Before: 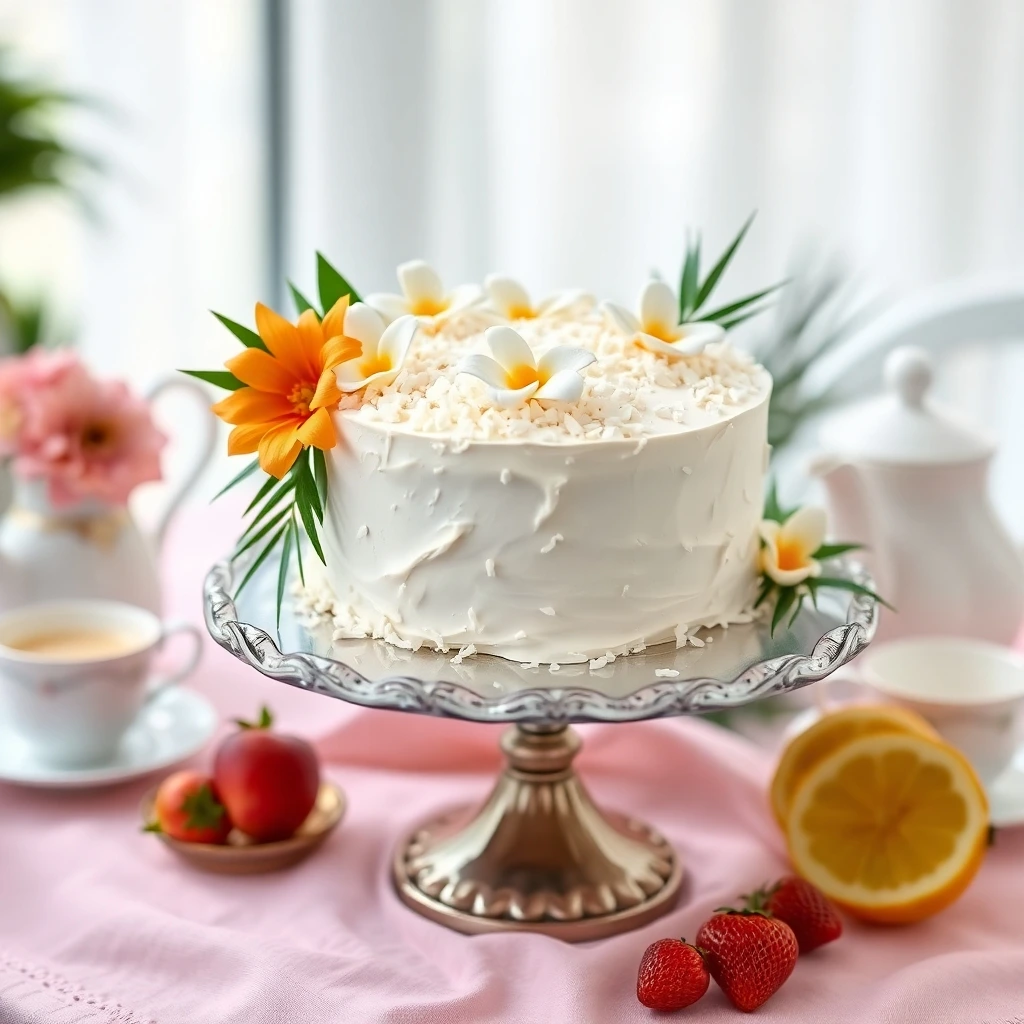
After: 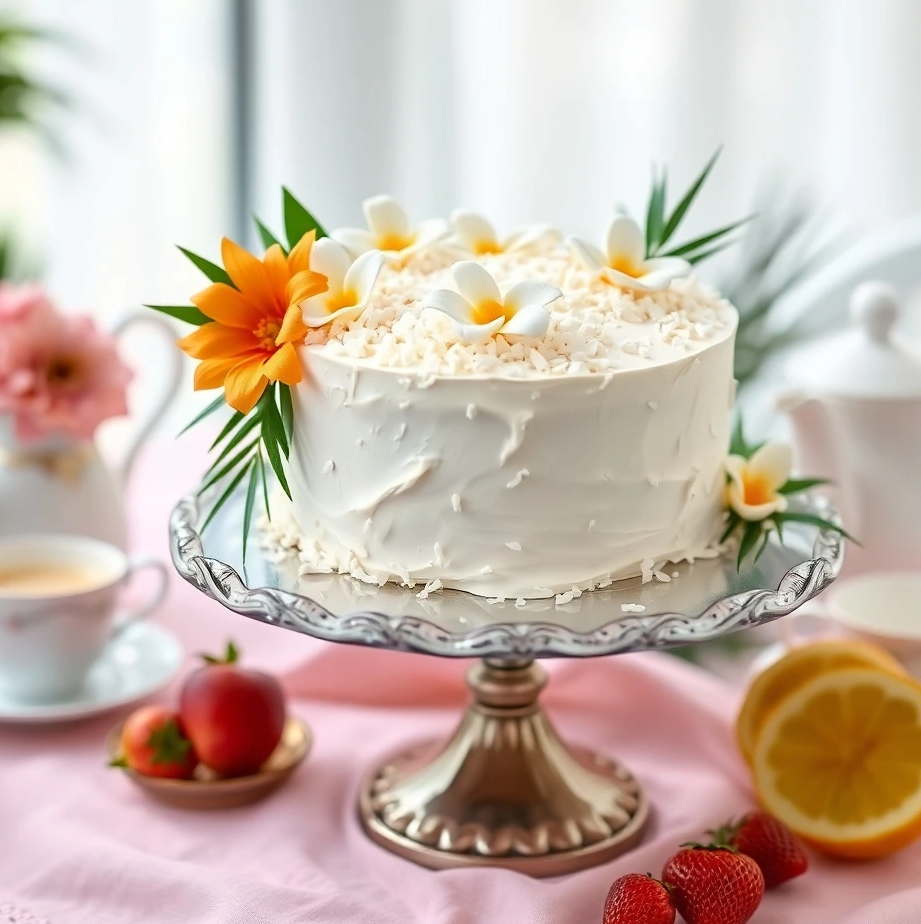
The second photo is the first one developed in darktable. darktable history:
crop: left 3.338%, top 6.4%, right 6.643%, bottom 3.273%
